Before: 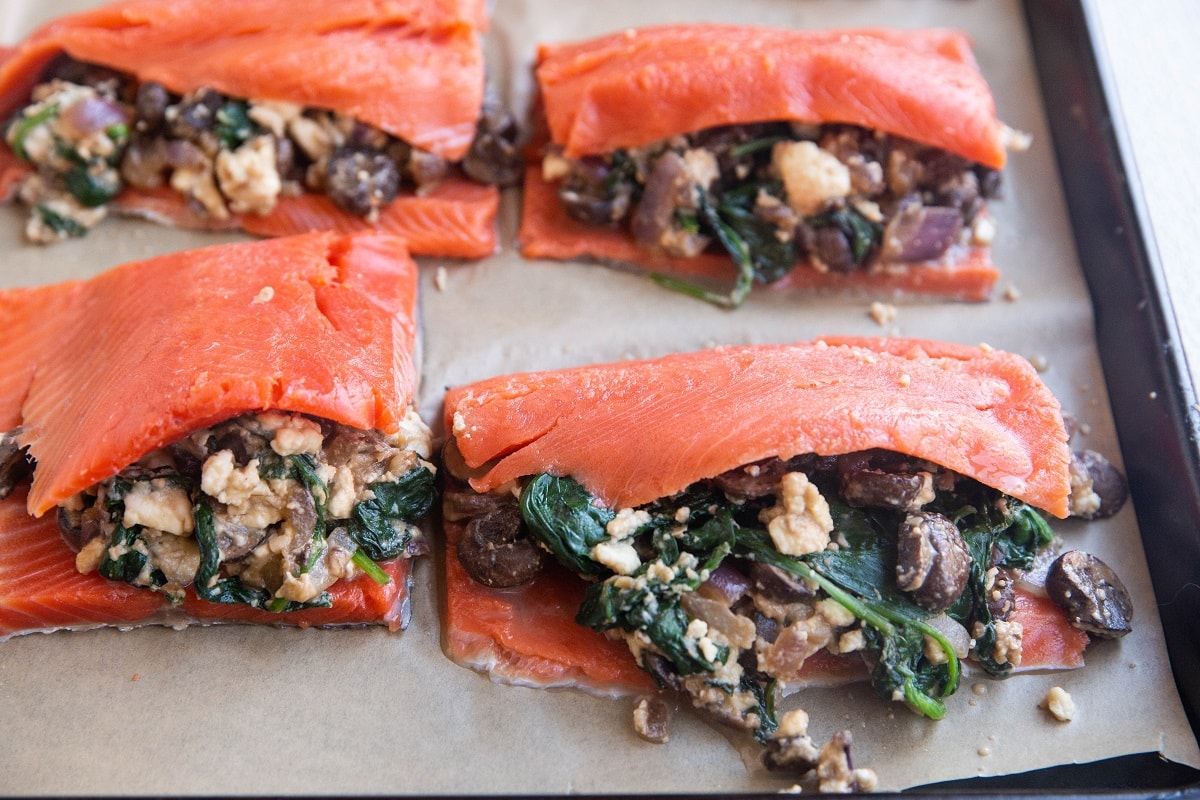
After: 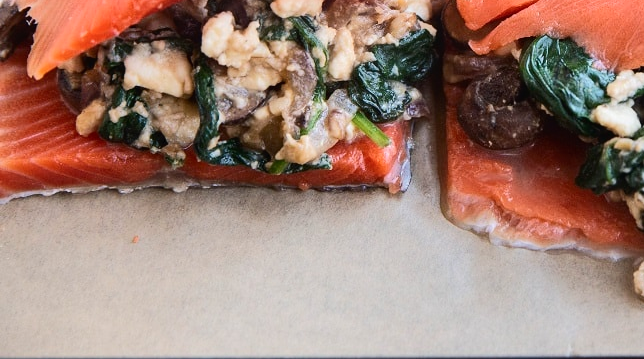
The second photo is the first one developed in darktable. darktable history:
crop and rotate: top 54.807%, right 46.262%, bottom 0.232%
tone curve: curves: ch0 [(0, 0) (0.003, 0.019) (0.011, 0.022) (0.025, 0.029) (0.044, 0.041) (0.069, 0.06) (0.1, 0.09) (0.136, 0.123) (0.177, 0.163) (0.224, 0.206) (0.277, 0.268) (0.335, 0.35) (0.399, 0.436) (0.468, 0.526) (0.543, 0.624) (0.623, 0.713) (0.709, 0.779) (0.801, 0.845) (0.898, 0.912) (1, 1)], color space Lab, independent channels, preserve colors none
